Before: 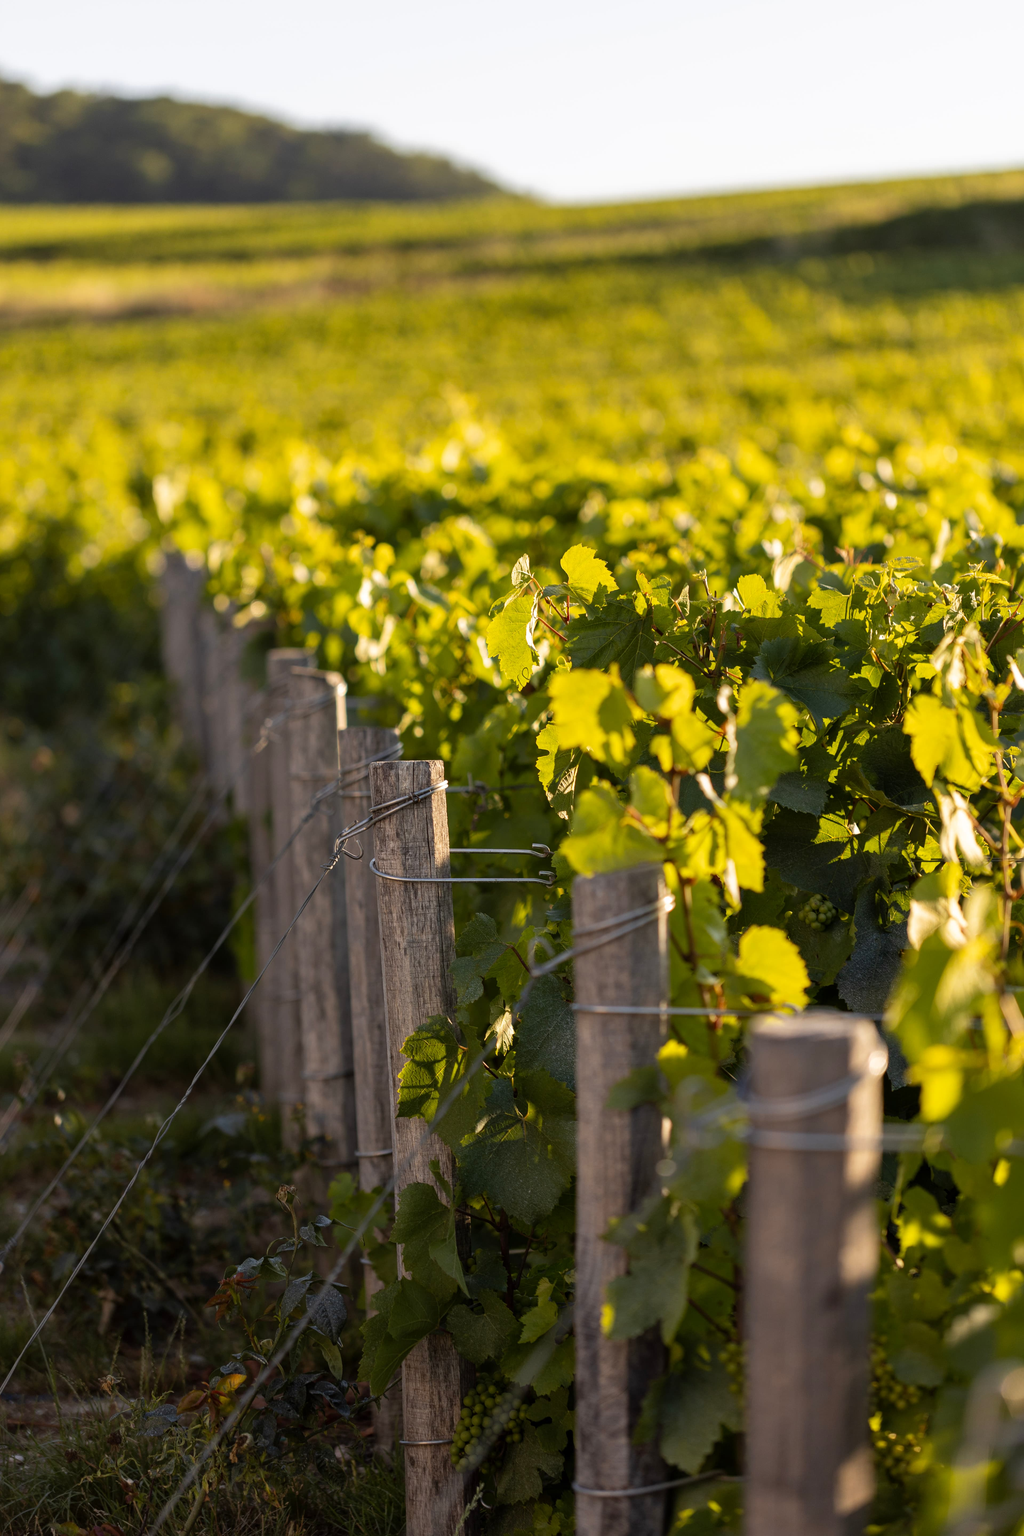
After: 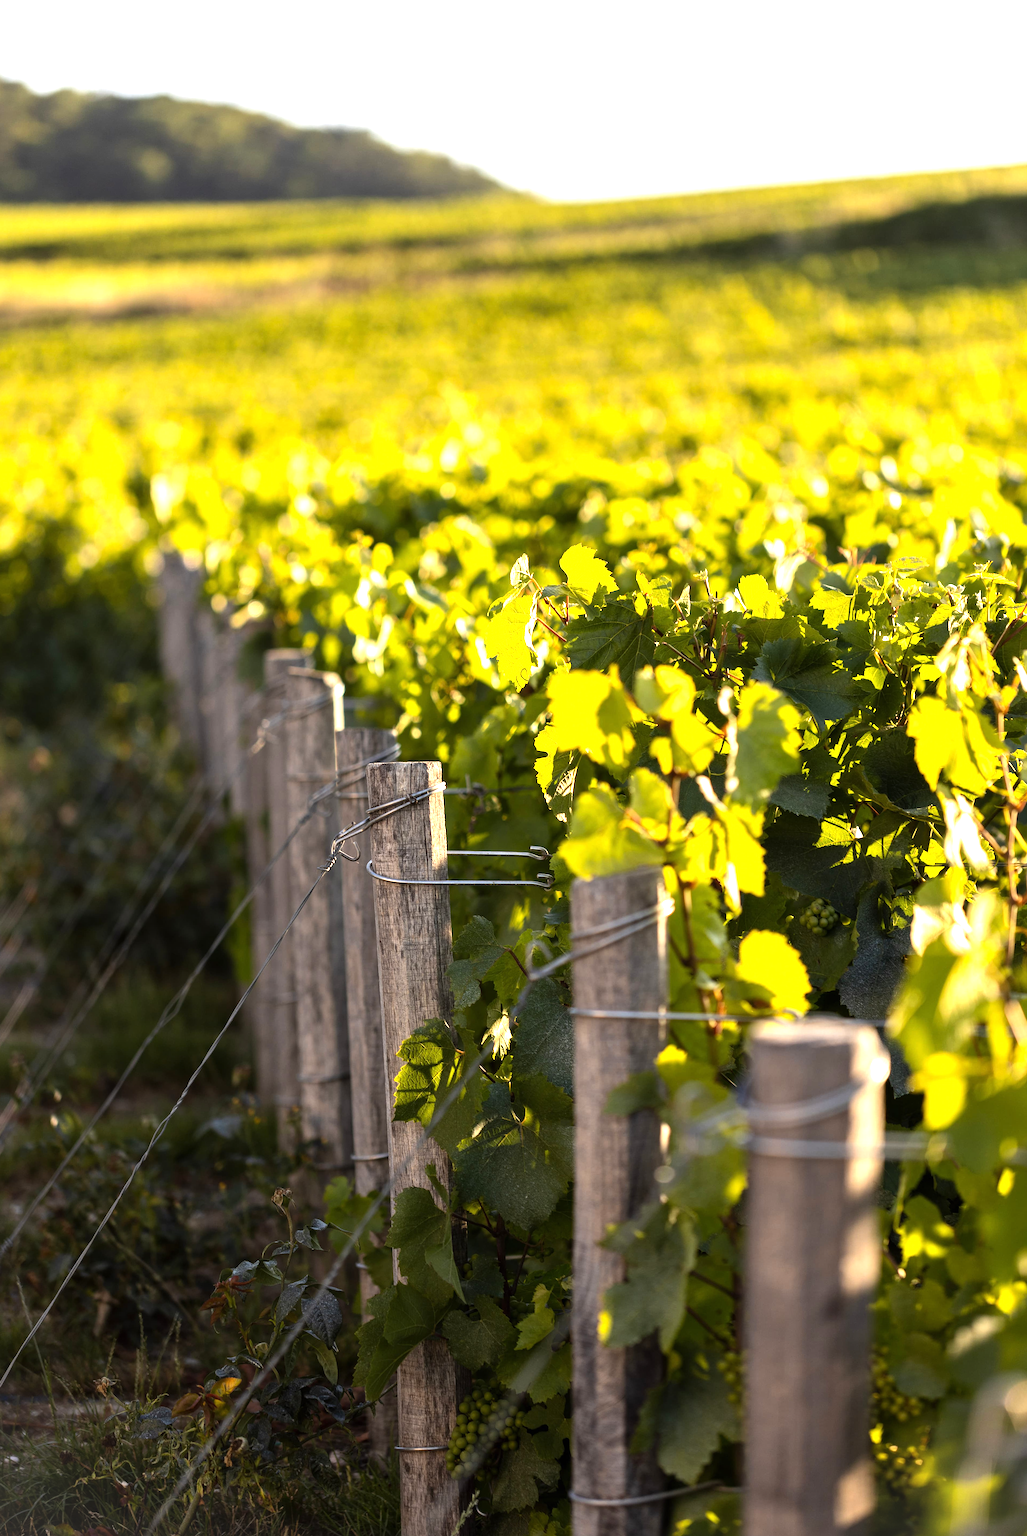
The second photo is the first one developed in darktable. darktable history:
rotate and perspective: rotation 0.192°, lens shift (horizontal) -0.015, crop left 0.005, crop right 0.996, crop top 0.006, crop bottom 0.99
vignetting: fall-off start 100%, brightness 0.05, saturation 0
color zones: curves: ch0 [(0.068, 0.464) (0.25, 0.5) (0.48, 0.508) (0.75, 0.536) (0.886, 0.476) (0.967, 0.456)]; ch1 [(0.066, 0.456) (0.25, 0.5) (0.616, 0.508) (0.746, 0.56) (0.934, 0.444)]
tone equalizer: -8 EV -0.417 EV, -7 EV -0.389 EV, -6 EV -0.333 EV, -5 EV -0.222 EV, -3 EV 0.222 EV, -2 EV 0.333 EV, -1 EV 0.389 EV, +0 EV 0.417 EV, edges refinement/feathering 500, mask exposure compensation -1.57 EV, preserve details no
exposure: black level correction 0, exposure 0.68 EV, compensate exposure bias true, compensate highlight preservation false
